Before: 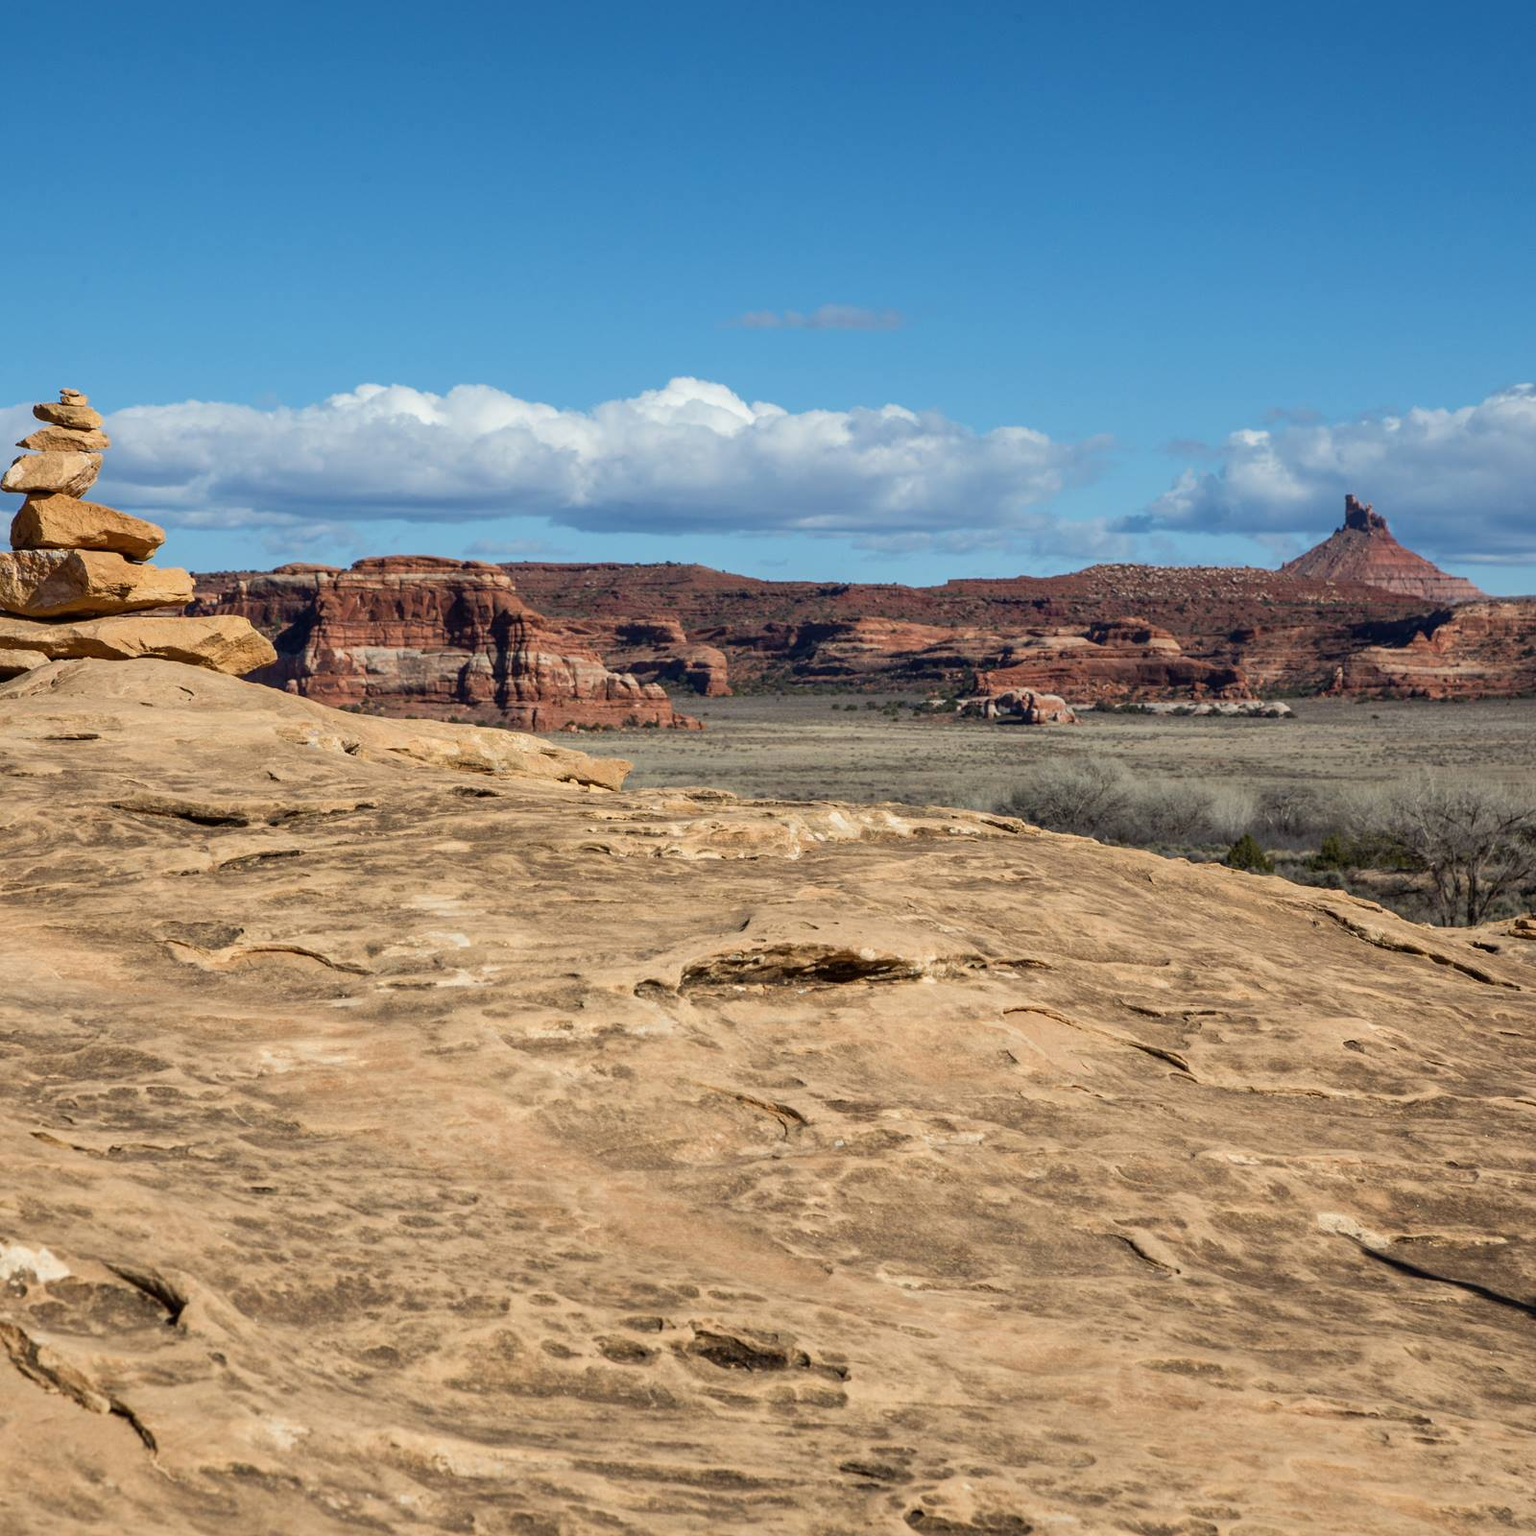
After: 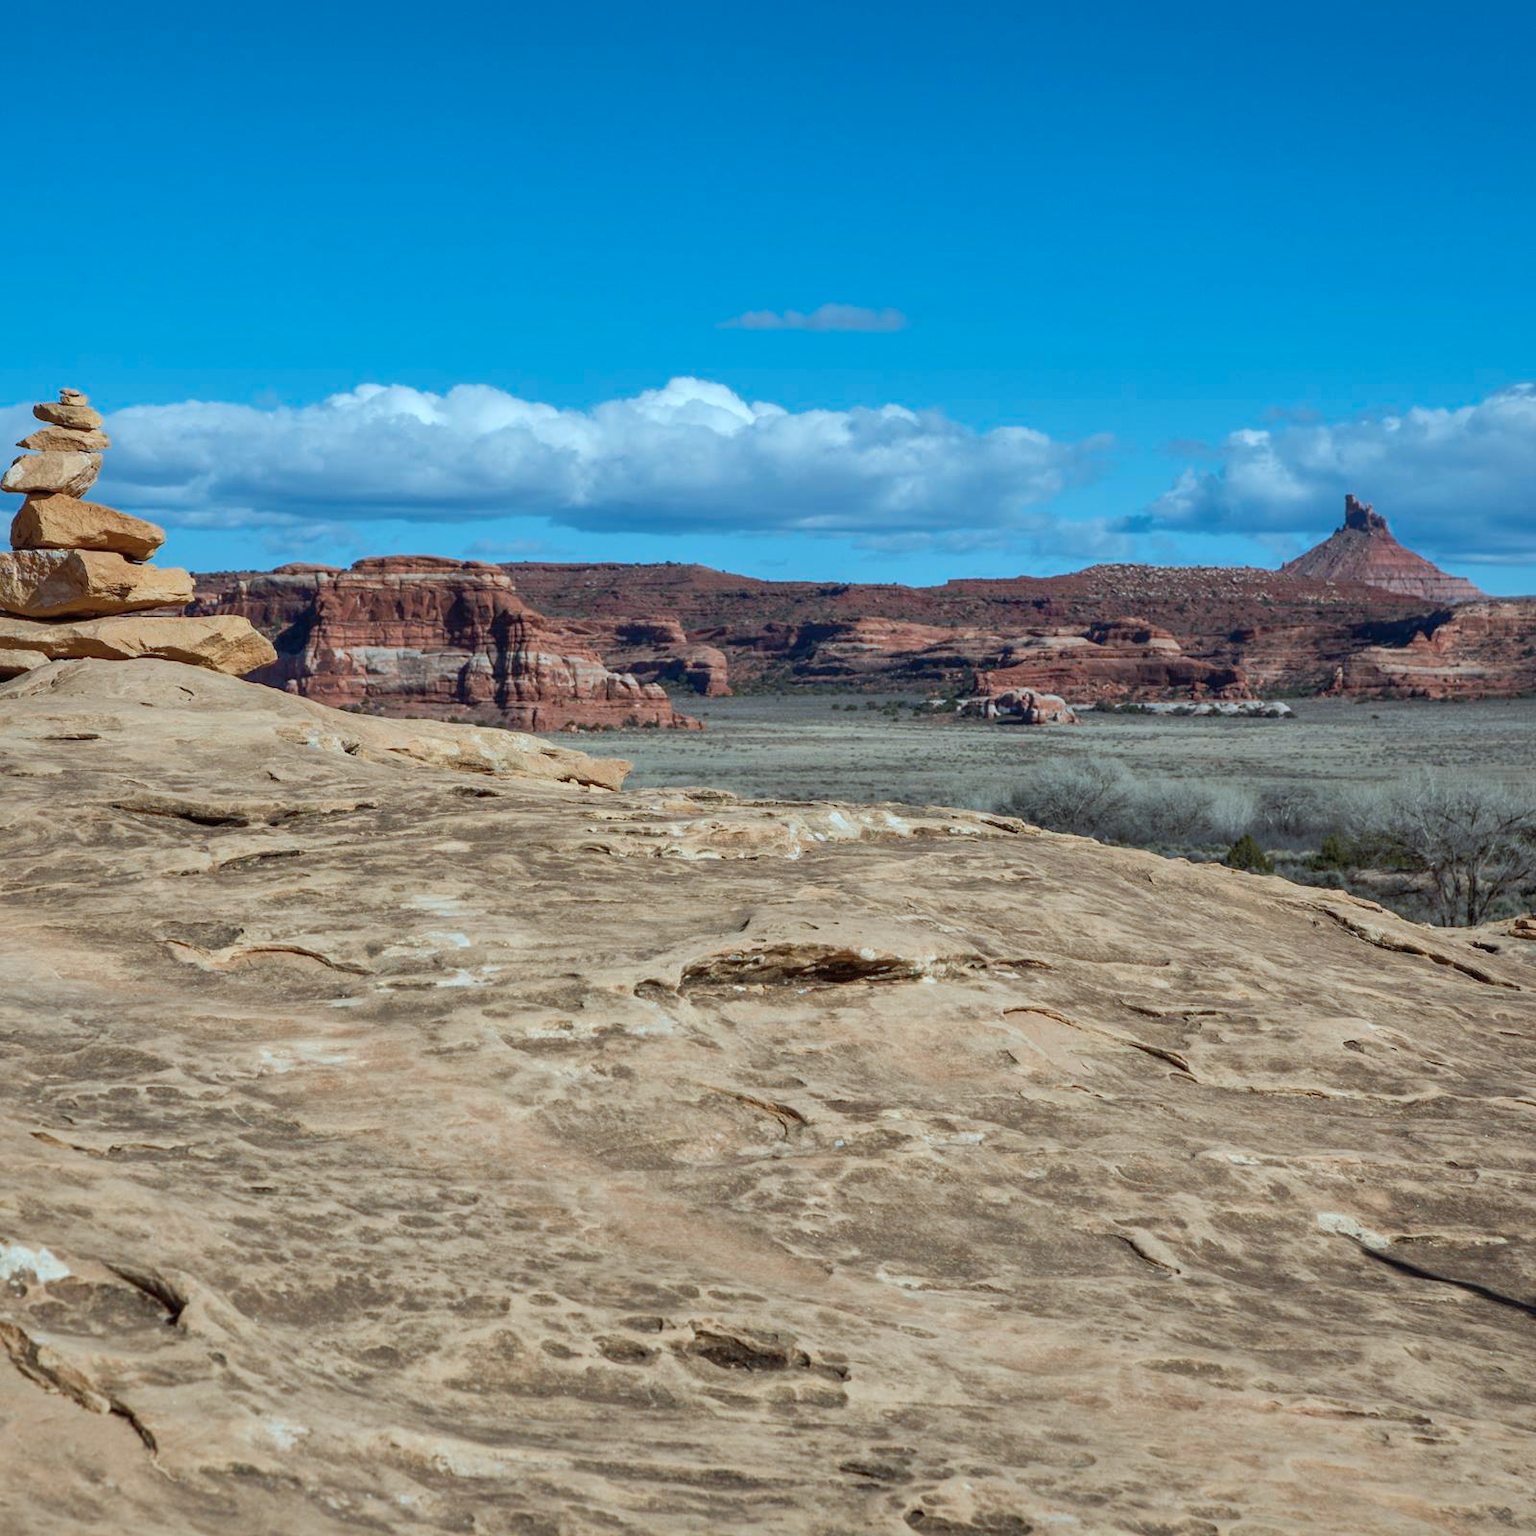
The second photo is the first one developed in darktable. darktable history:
shadows and highlights: highlights color adjustment 32.29%
color correction: highlights a* -10.62, highlights b* -18.86
